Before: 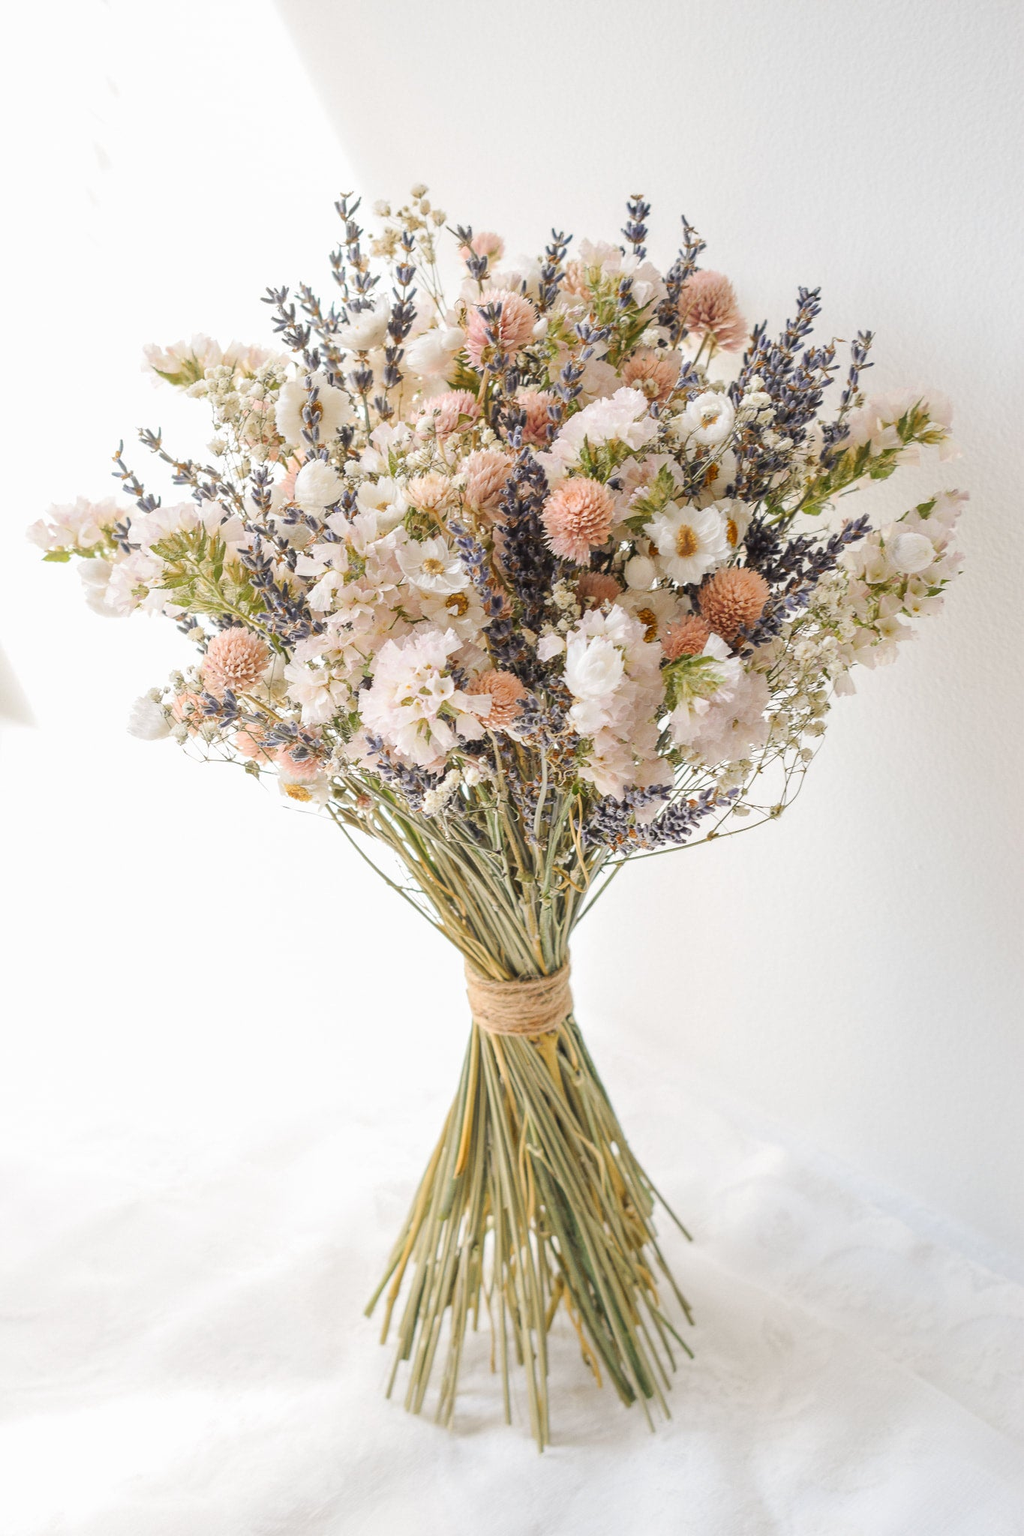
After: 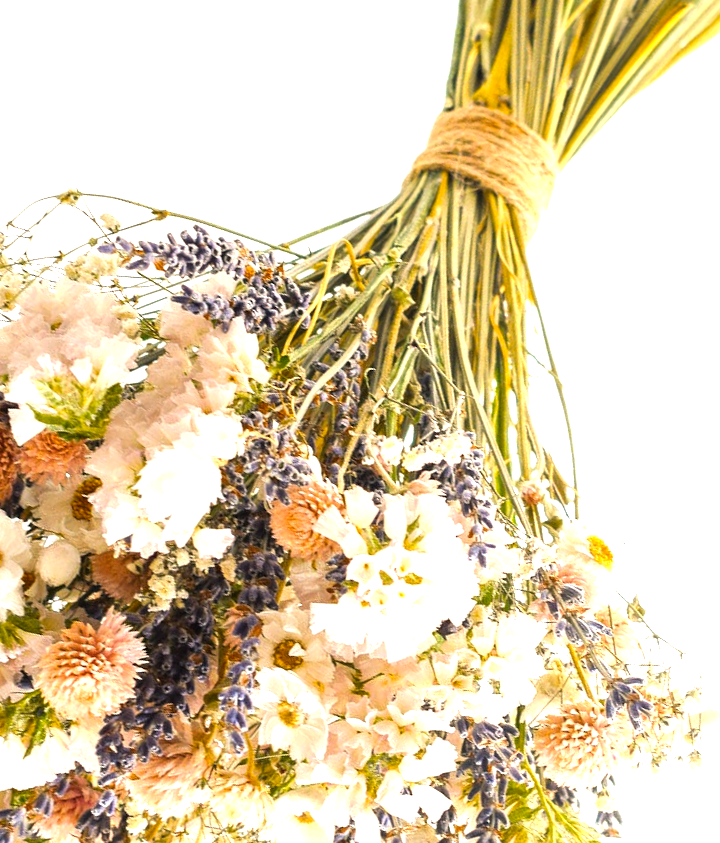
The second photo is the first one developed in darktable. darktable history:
color balance rgb: shadows lift › chroma 1.029%, shadows lift › hue 242.35°, highlights gain › chroma 2.12%, highlights gain › hue 75.37°, perceptual saturation grading › global saturation 25.008%, perceptual brilliance grading › global brilliance 18.463%, global vibrance 25.032%, contrast 19.378%
crop and rotate: angle 148.48°, left 9.198%, top 15.586%, right 4.444%, bottom 17.02%
